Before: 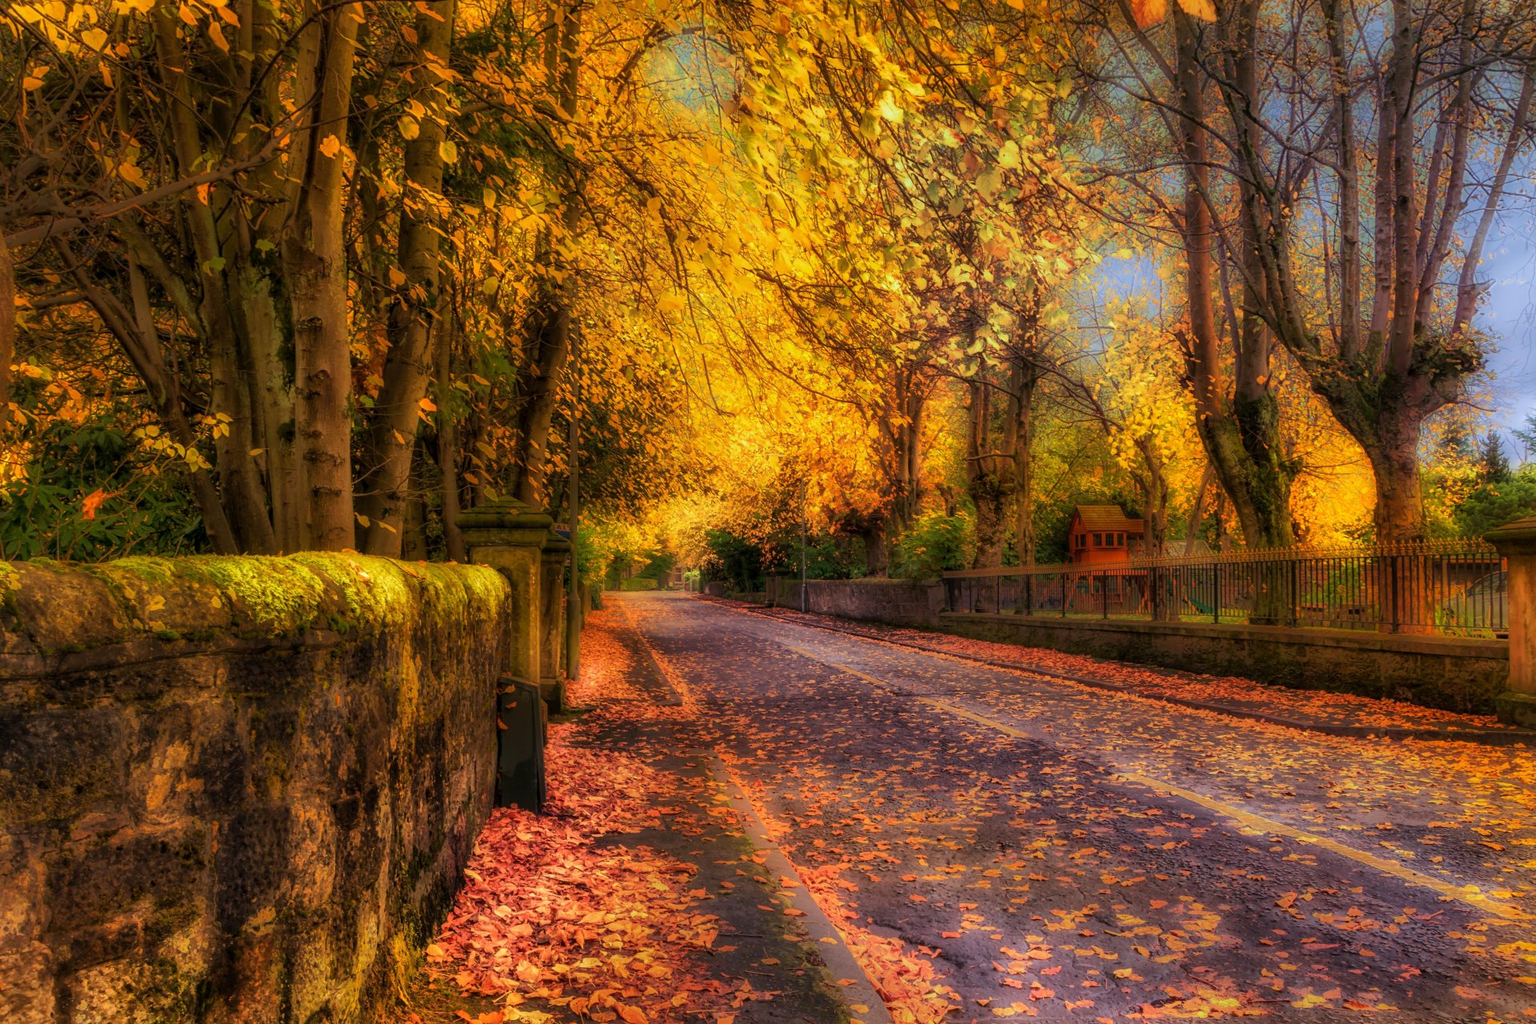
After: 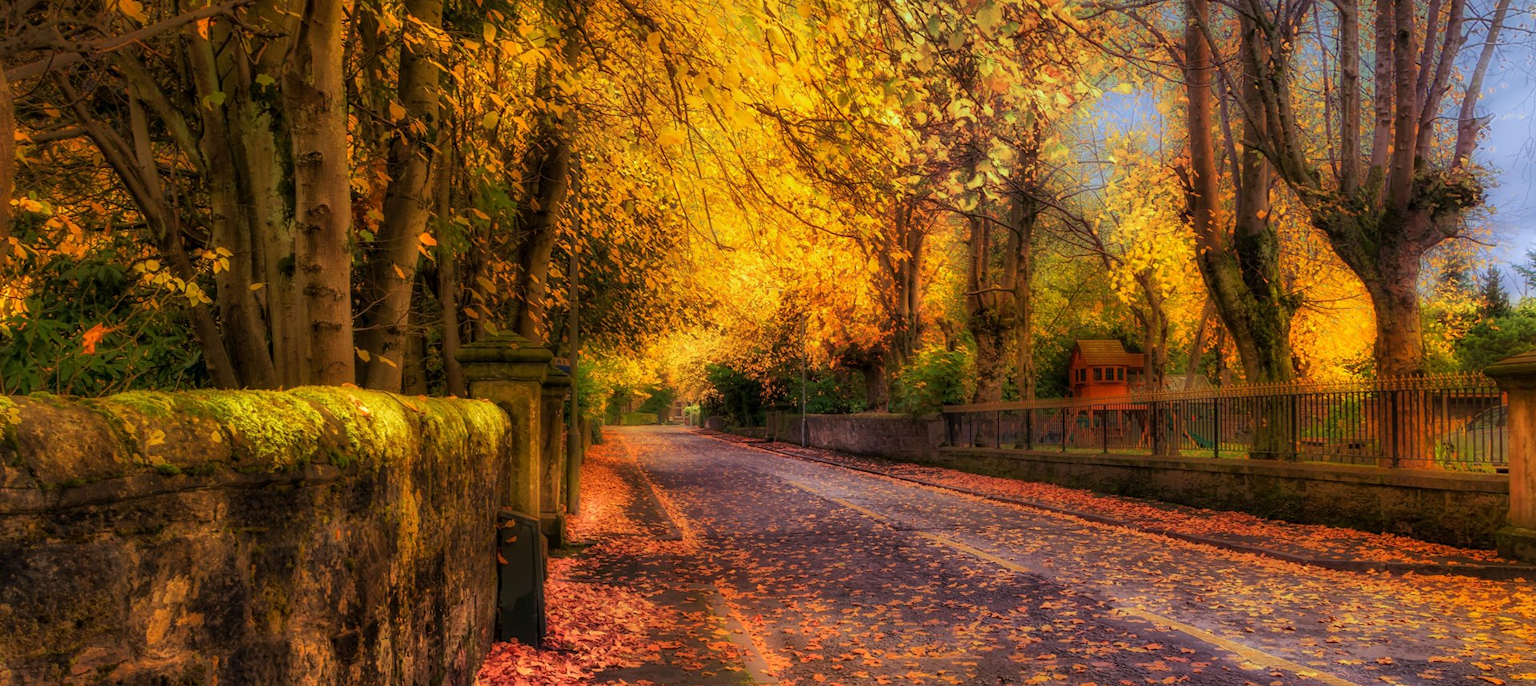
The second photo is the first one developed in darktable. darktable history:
crop: top 16.234%, bottom 16.724%
